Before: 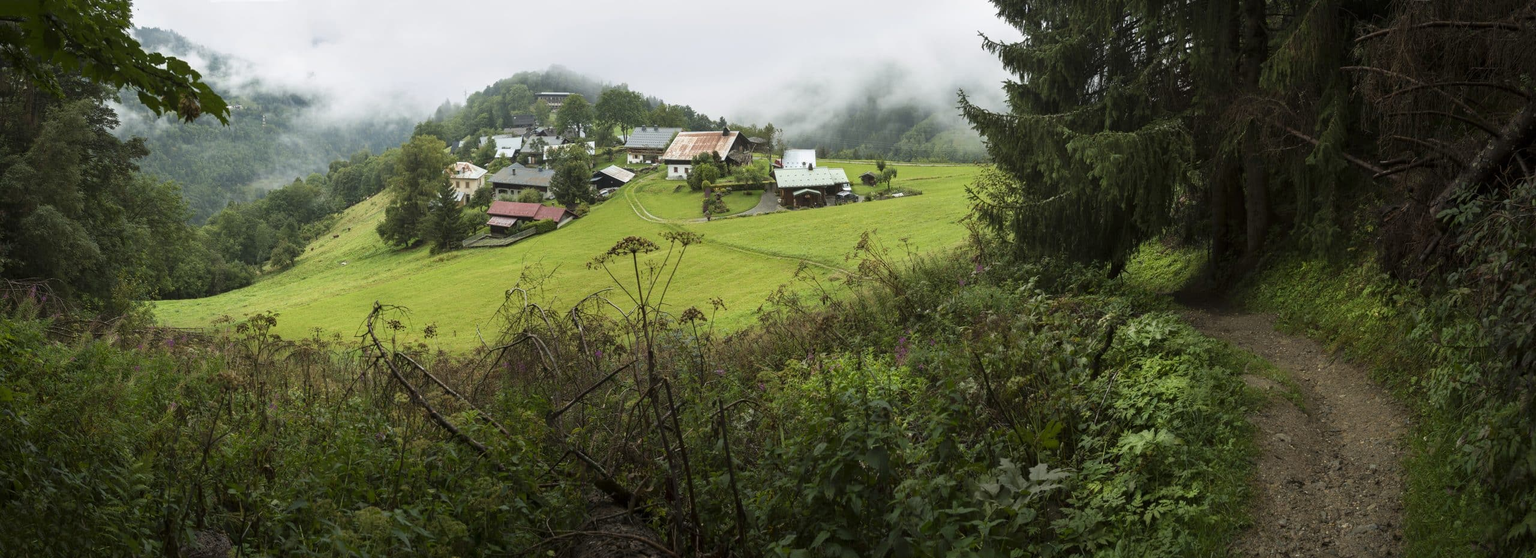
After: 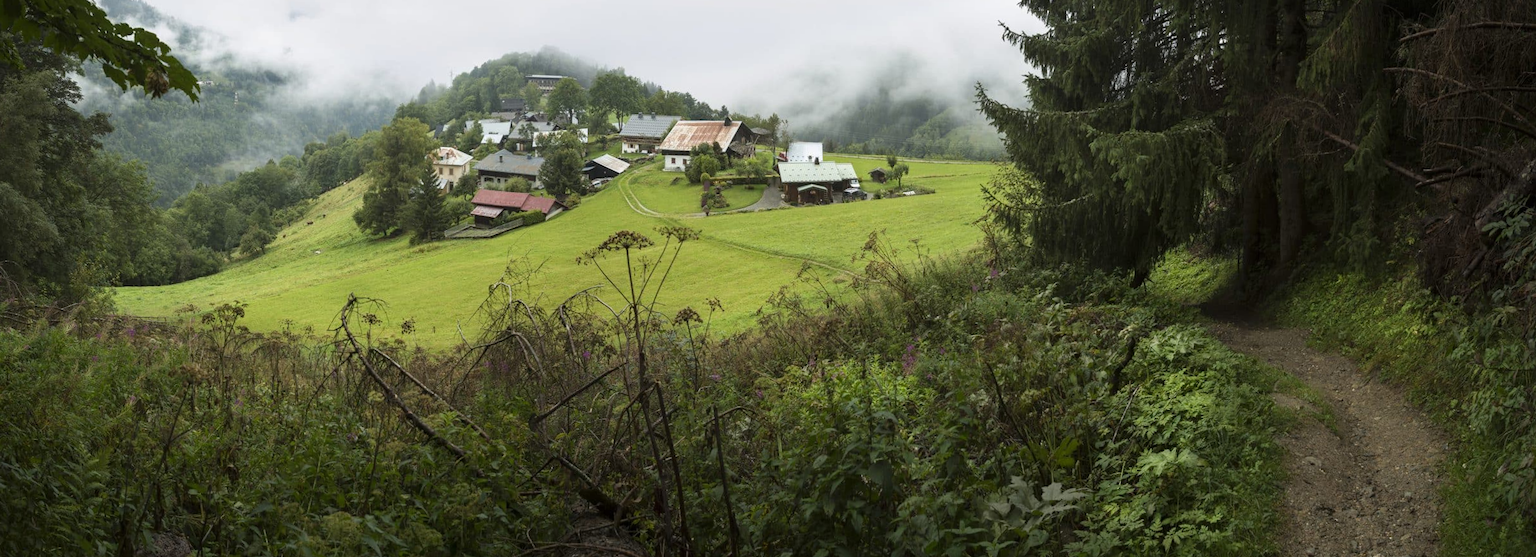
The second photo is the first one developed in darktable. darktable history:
crop and rotate: angle -1.35°
